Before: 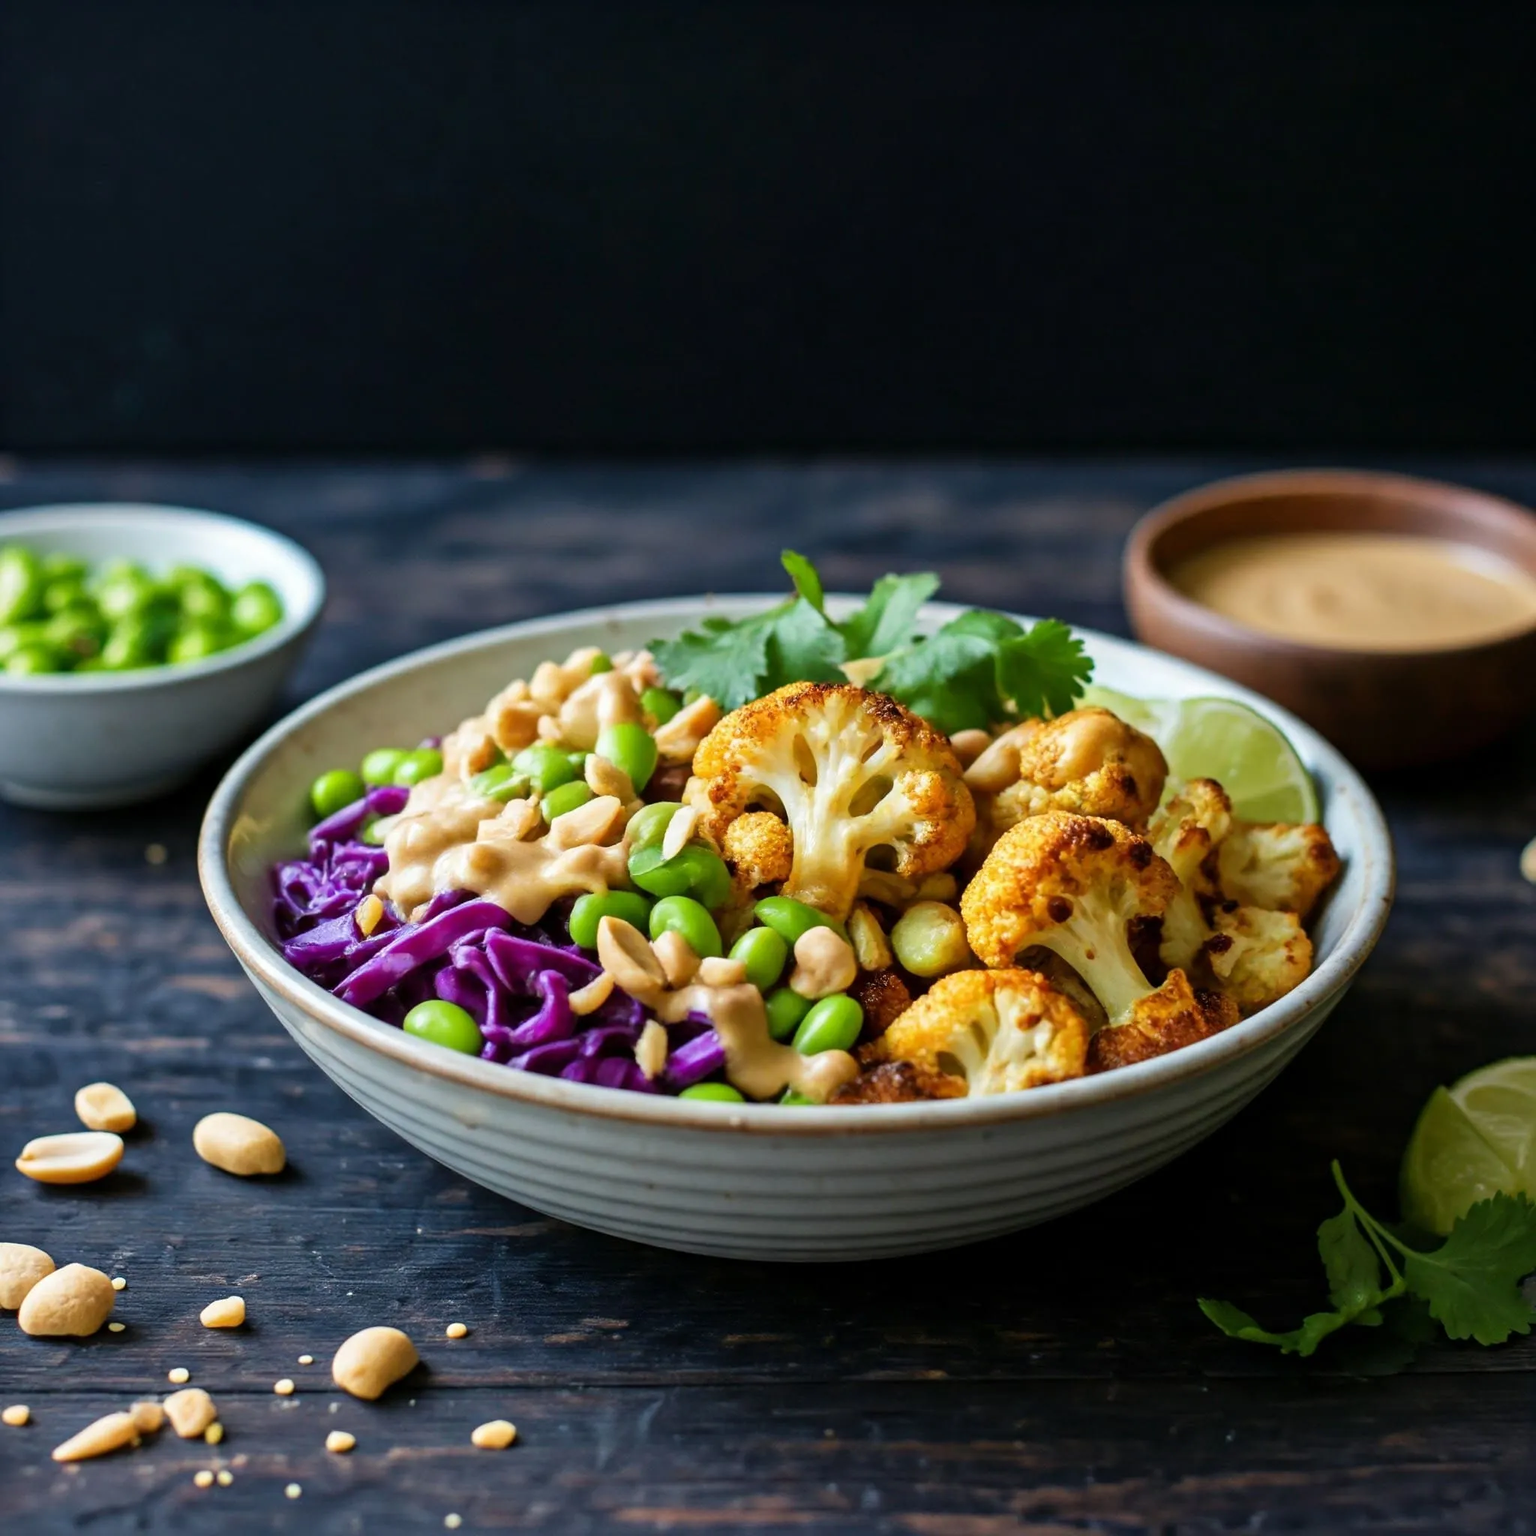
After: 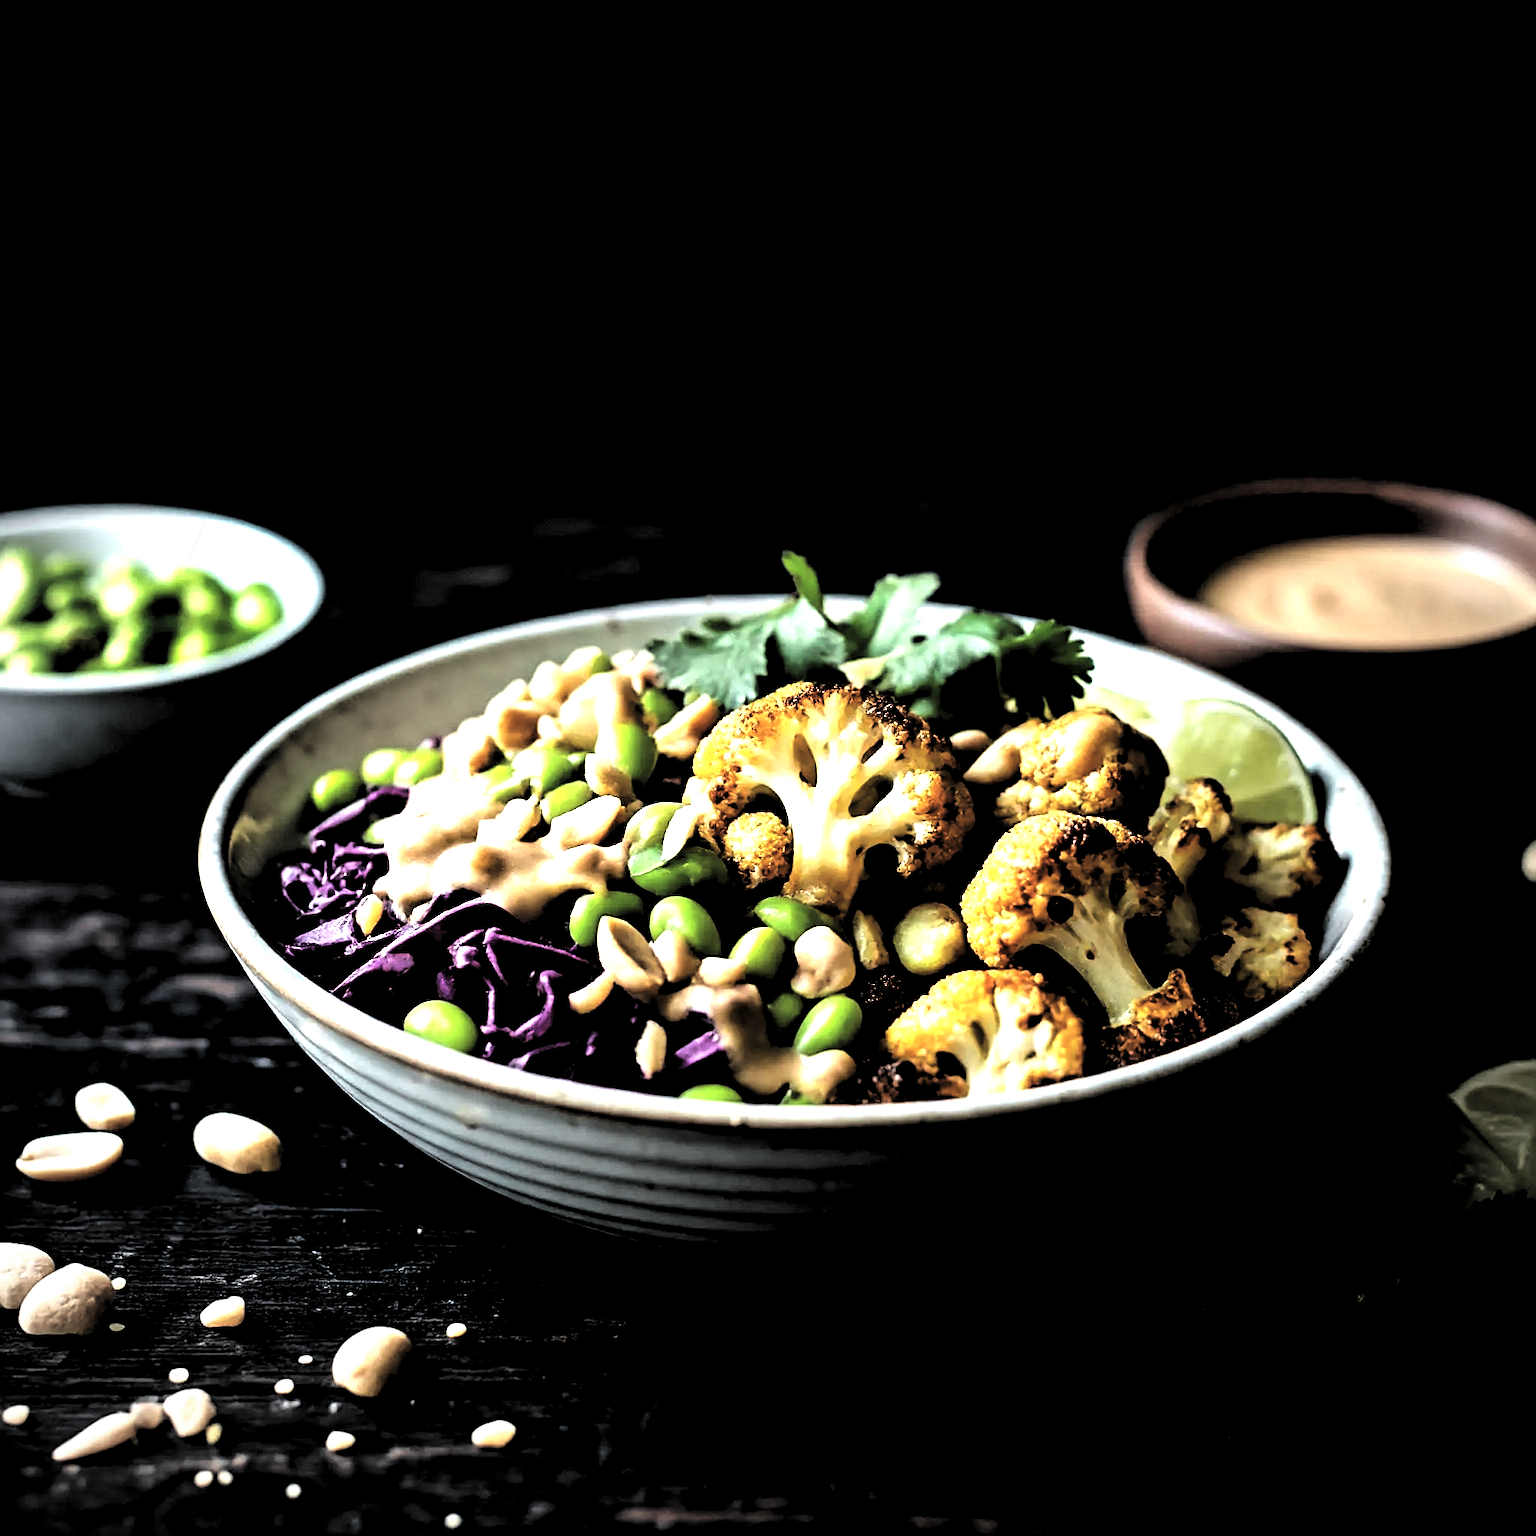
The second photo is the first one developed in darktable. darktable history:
exposure: black level correction 0, exposure 1 EV, compensate highlight preservation false
sharpen: on, module defaults
contrast brightness saturation: saturation -0.1
vignetting: unbound false
levels: levels [0.514, 0.759, 1]
tone curve: curves: ch0 [(0.003, 0) (0.066, 0.023) (0.149, 0.094) (0.264, 0.238) (0.395, 0.421) (0.517, 0.56) (0.688, 0.743) (0.813, 0.846) (1, 1)]; ch1 [(0, 0) (0.164, 0.115) (0.337, 0.332) (0.39, 0.398) (0.464, 0.461) (0.501, 0.5) (0.507, 0.503) (0.534, 0.537) (0.577, 0.59) (0.652, 0.681) (0.733, 0.749) (0.811, 0.796) (1, 1)]; ch2 [(0, 0) (0.337, 0.382) (0.464, 0.476) (0.501, 0.502) (0.527, 0.54) (0.551, 0.565) (0.6, 0.59) (0.687, 0.675) (1, 1)], color space Lab, independent channels, preserve colors none
